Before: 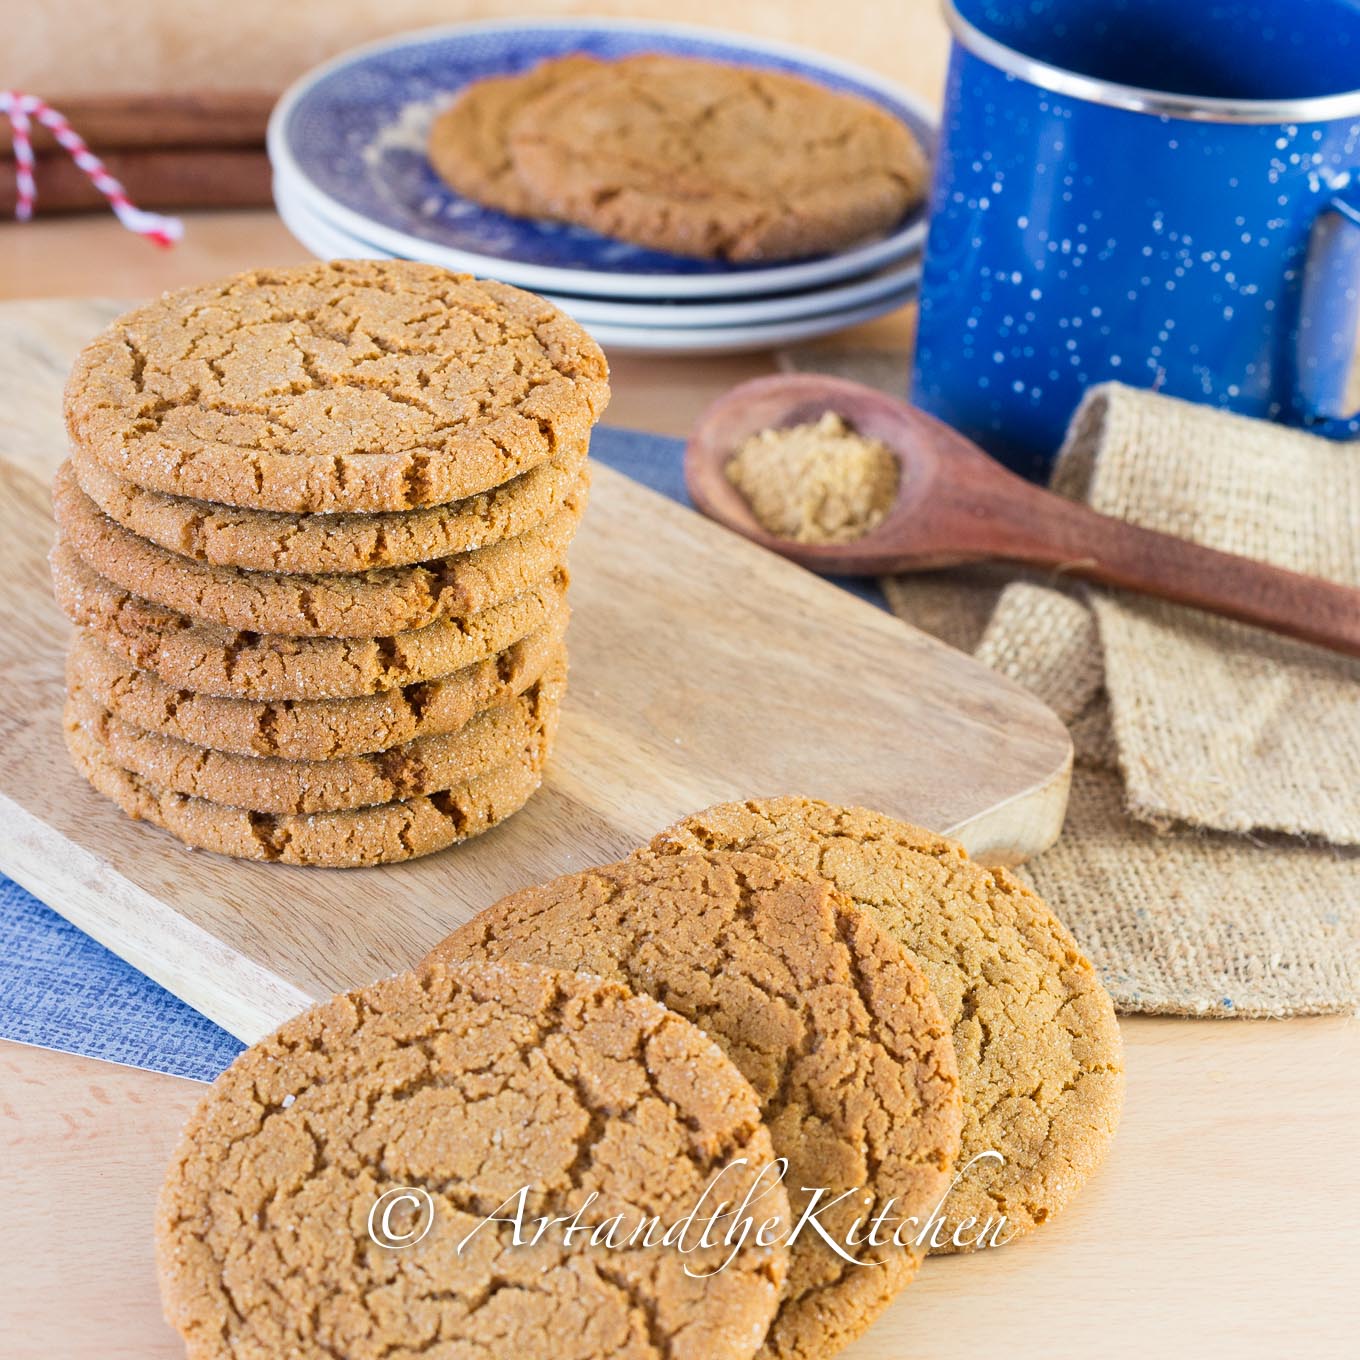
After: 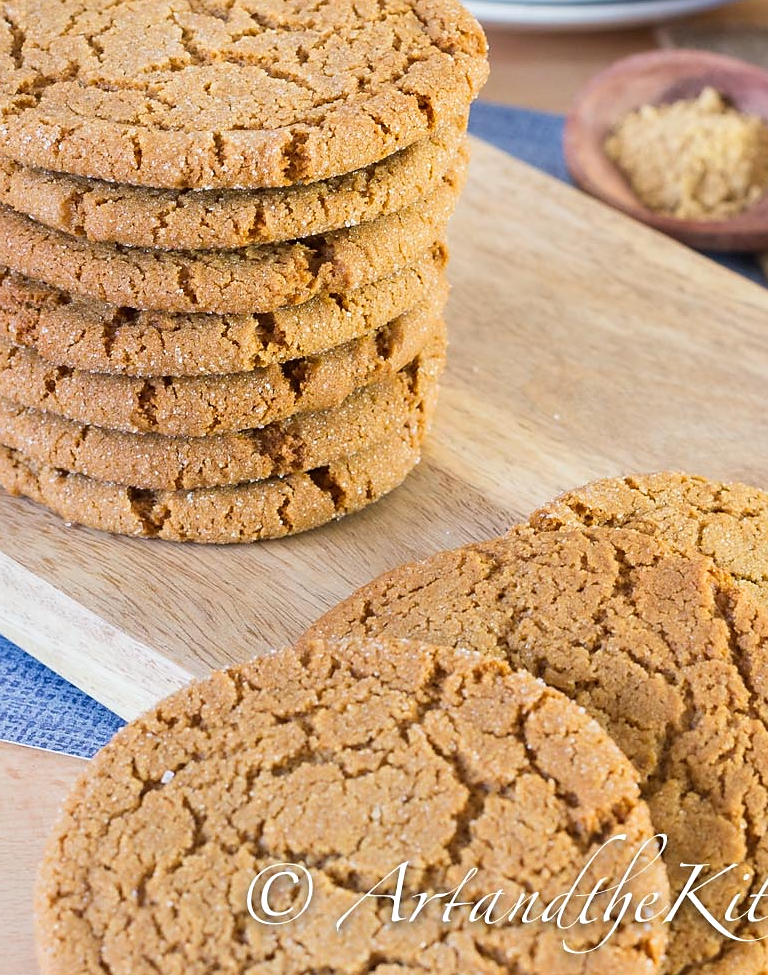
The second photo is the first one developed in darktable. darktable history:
sharpen: radius 1.53, amount 0.364, threshold 1.504
crop: left 8.912%, top 23.856%, right 34.553%, bottom 4.424%
tone equalizer: on, module defaults
